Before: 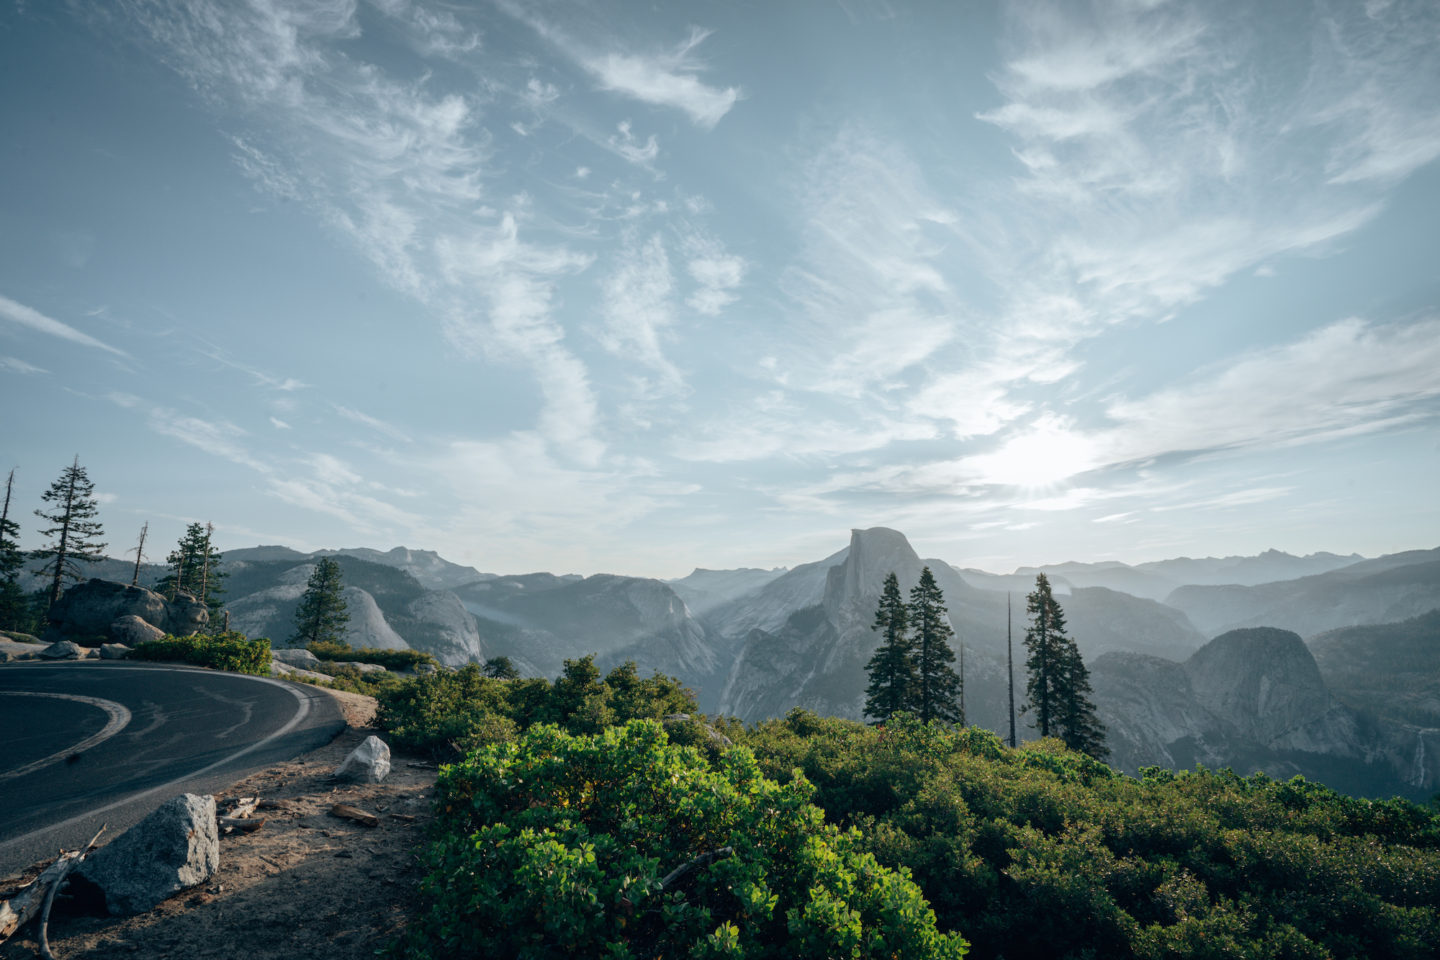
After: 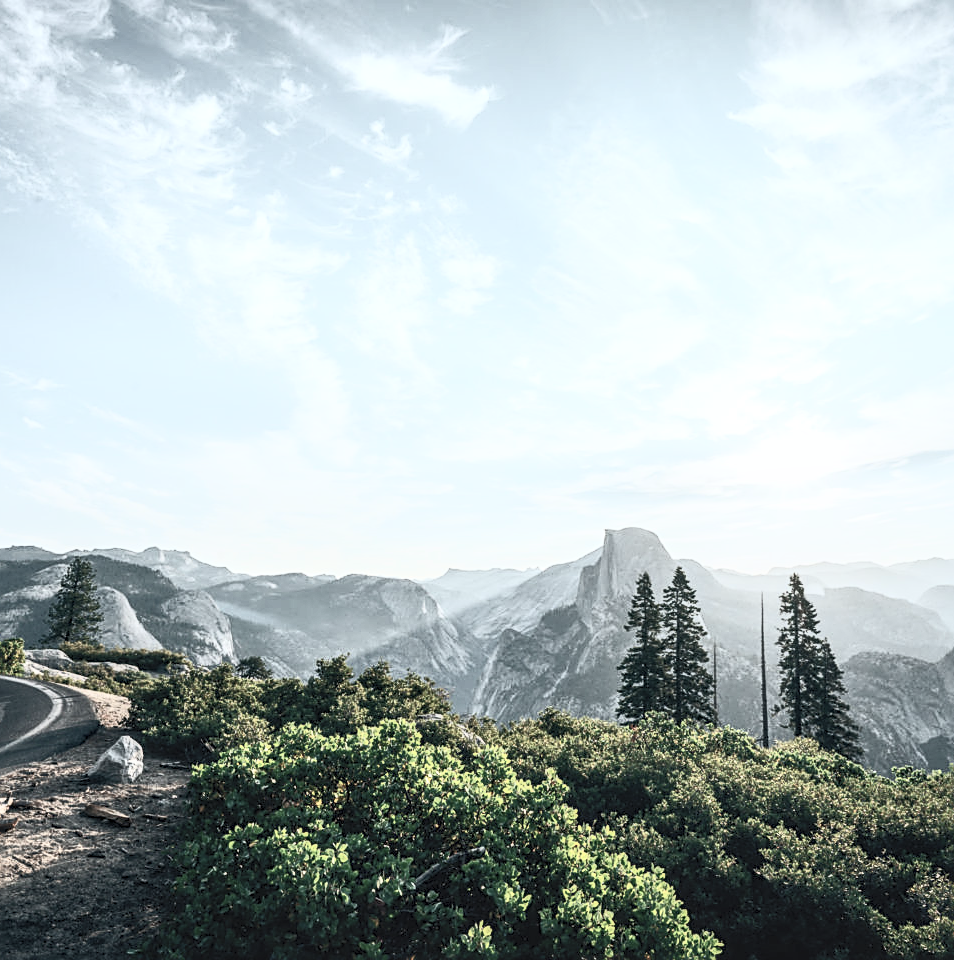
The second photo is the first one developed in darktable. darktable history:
contrast brightness saturation: contrast 0.585, brightness 0.572, saturation -0.345
crop: left 17.217%, right 16.495%
local contrast: on, module defaults
sharpen: amount 0.597
